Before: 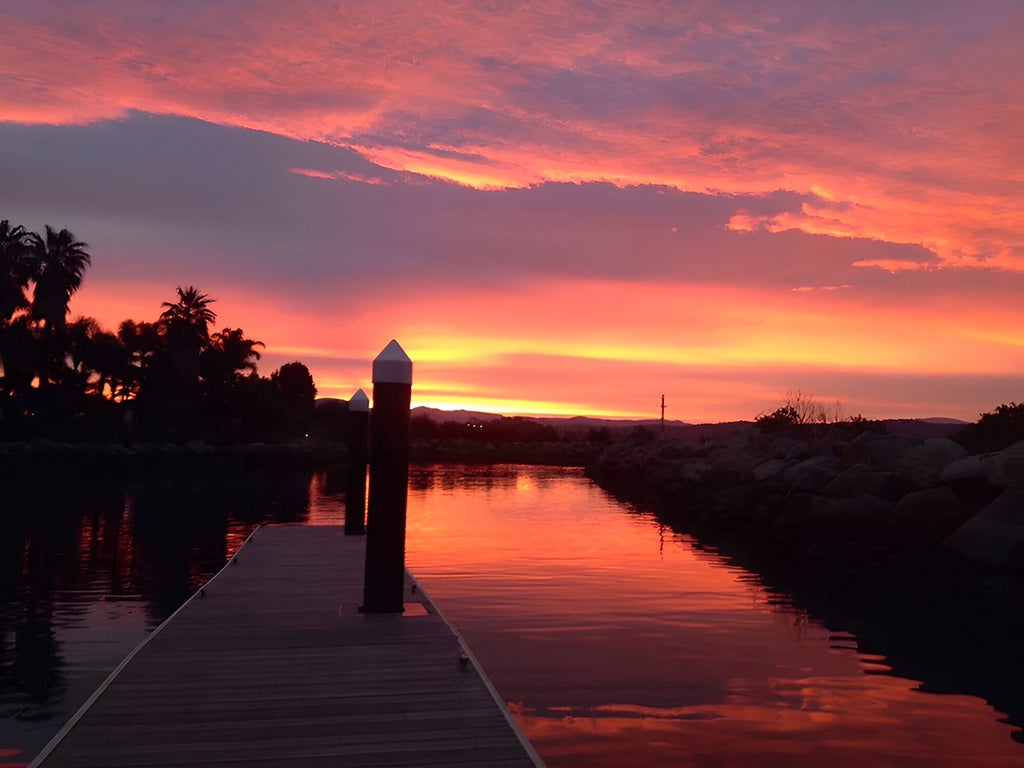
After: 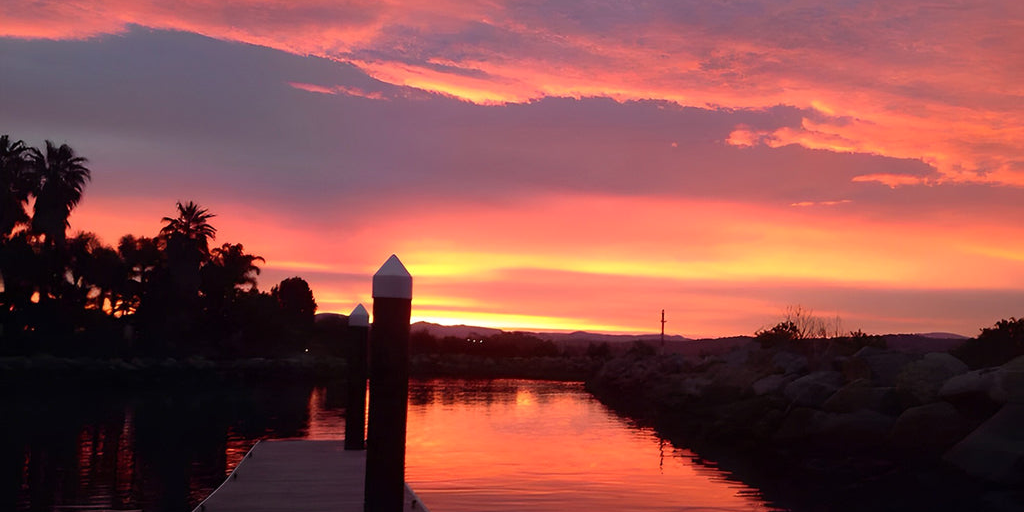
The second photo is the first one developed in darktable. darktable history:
crop: top 11.166%, bottom 22.168%
tone equalizer: on, module defaults
